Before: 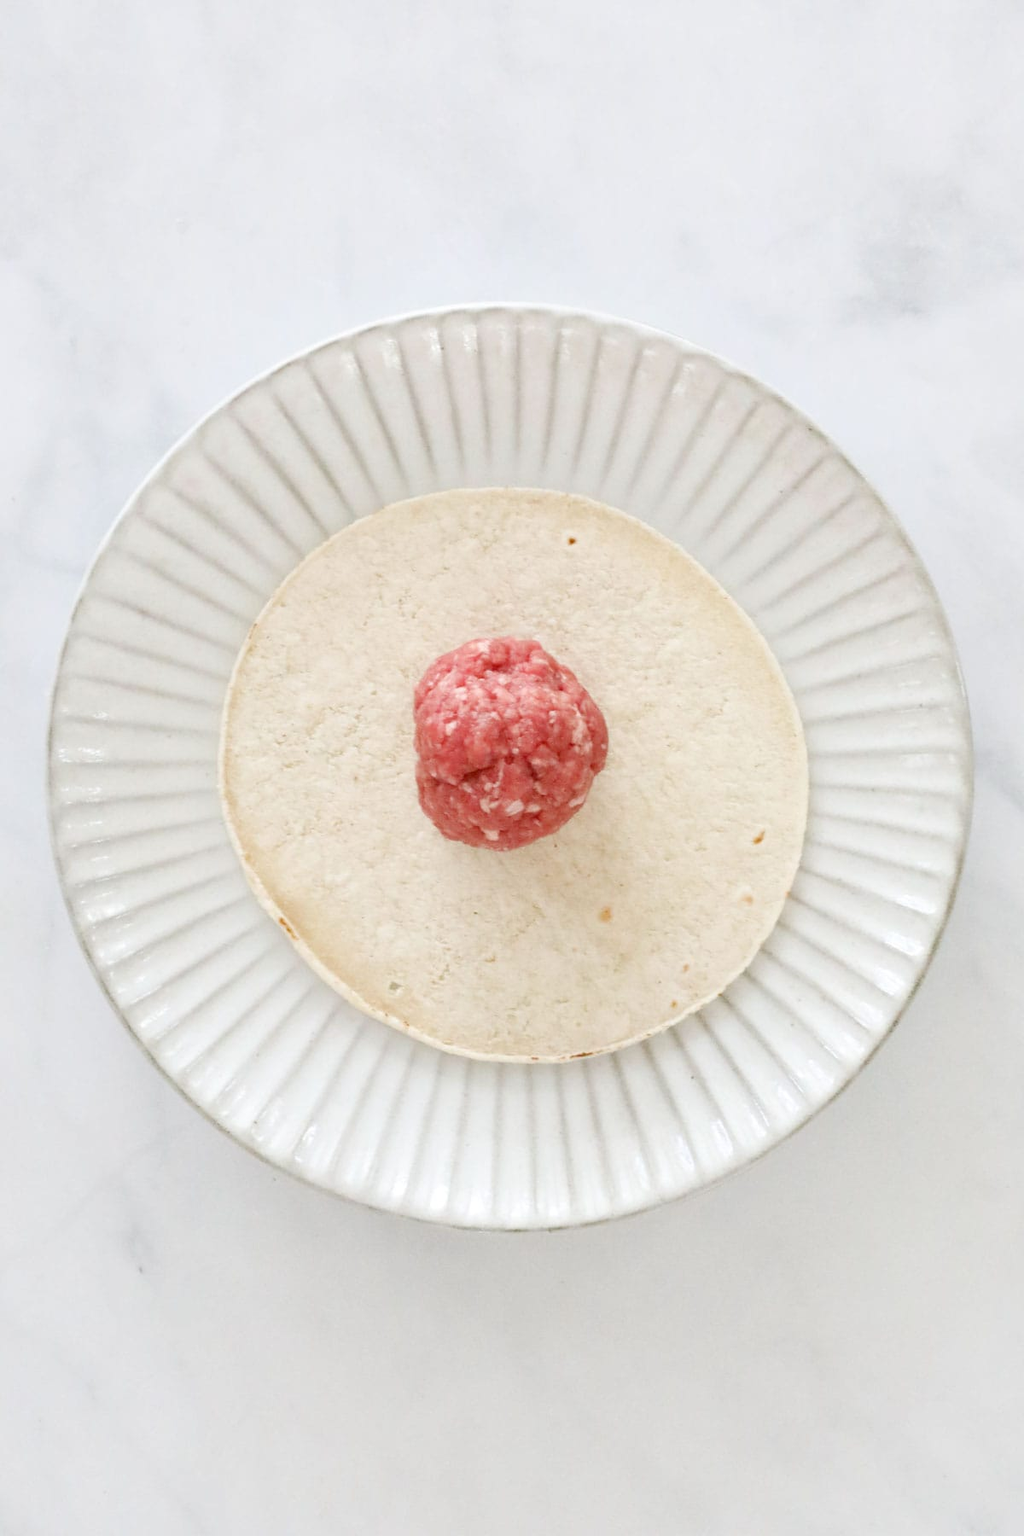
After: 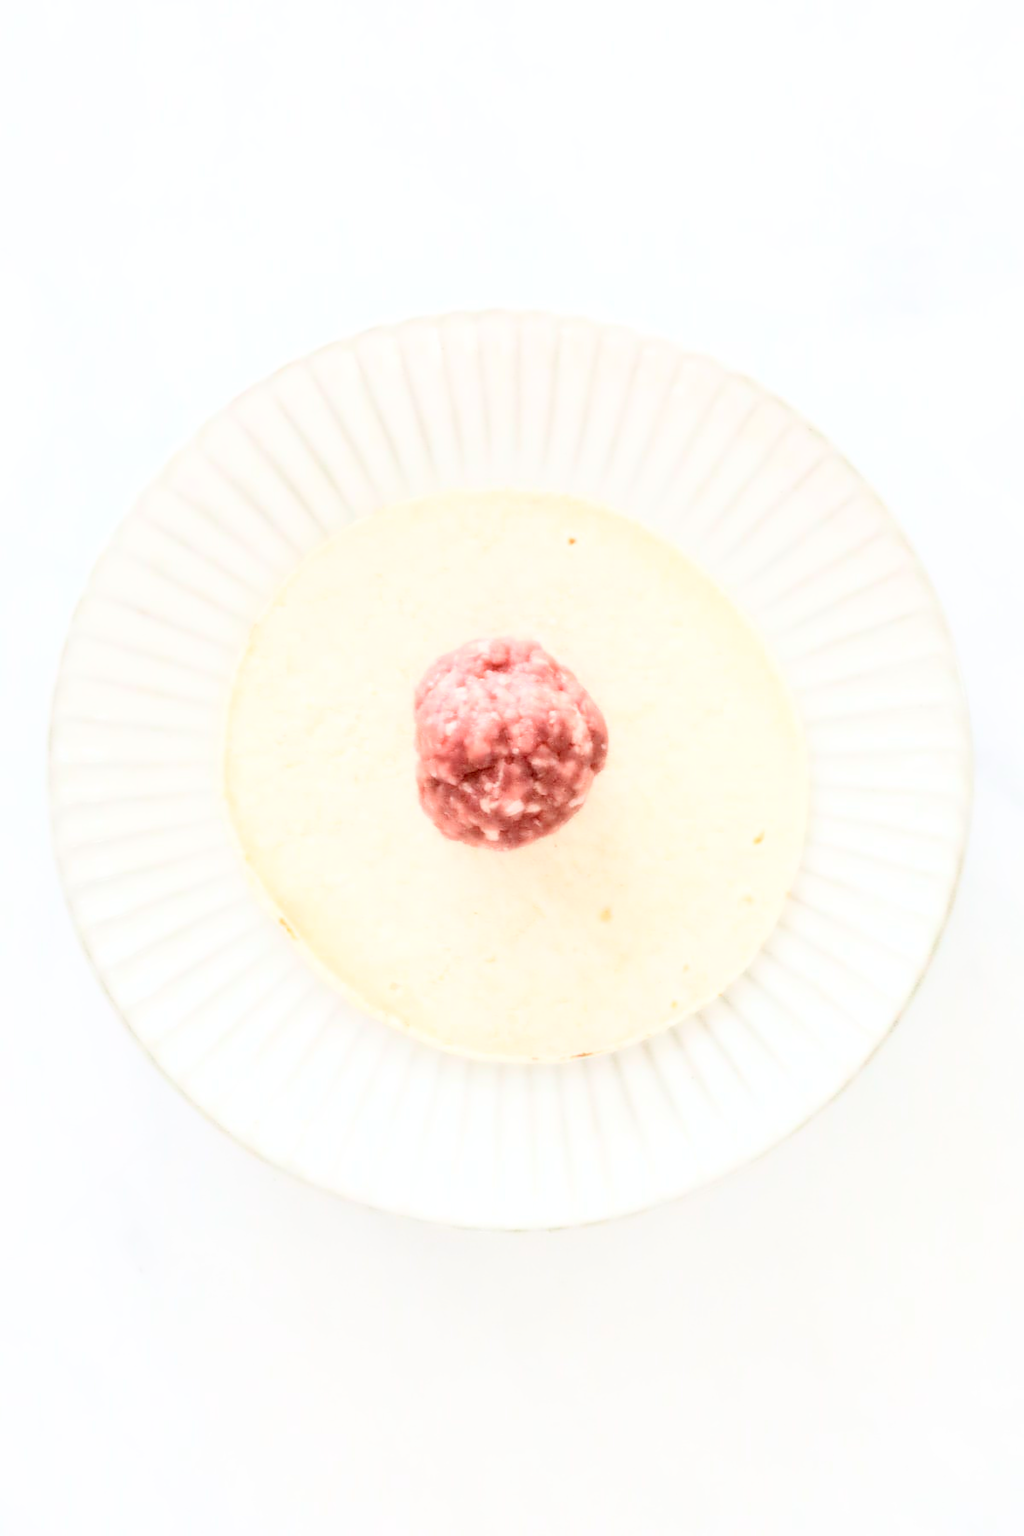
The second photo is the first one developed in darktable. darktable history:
sharpen: on, module defaults
bloom: size 0%, threshold 54.82%, strength 8.31%
